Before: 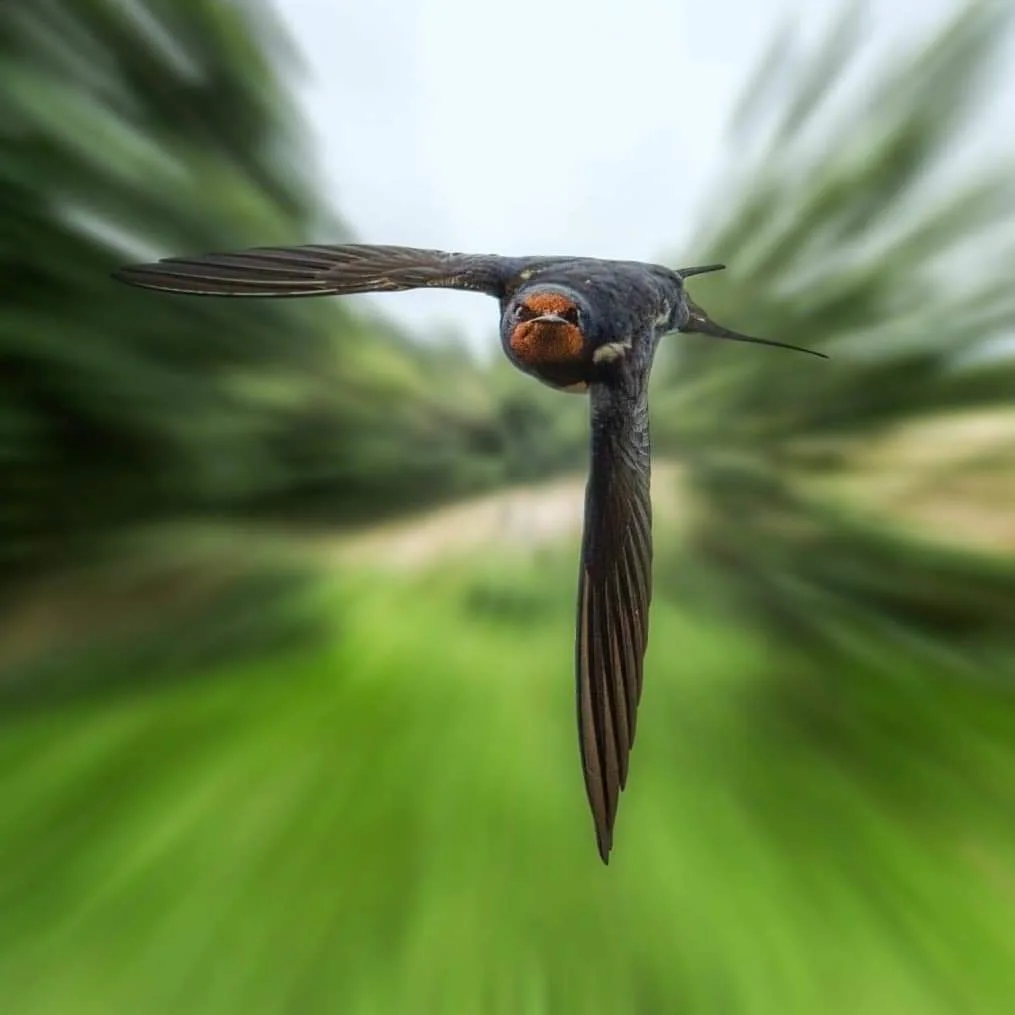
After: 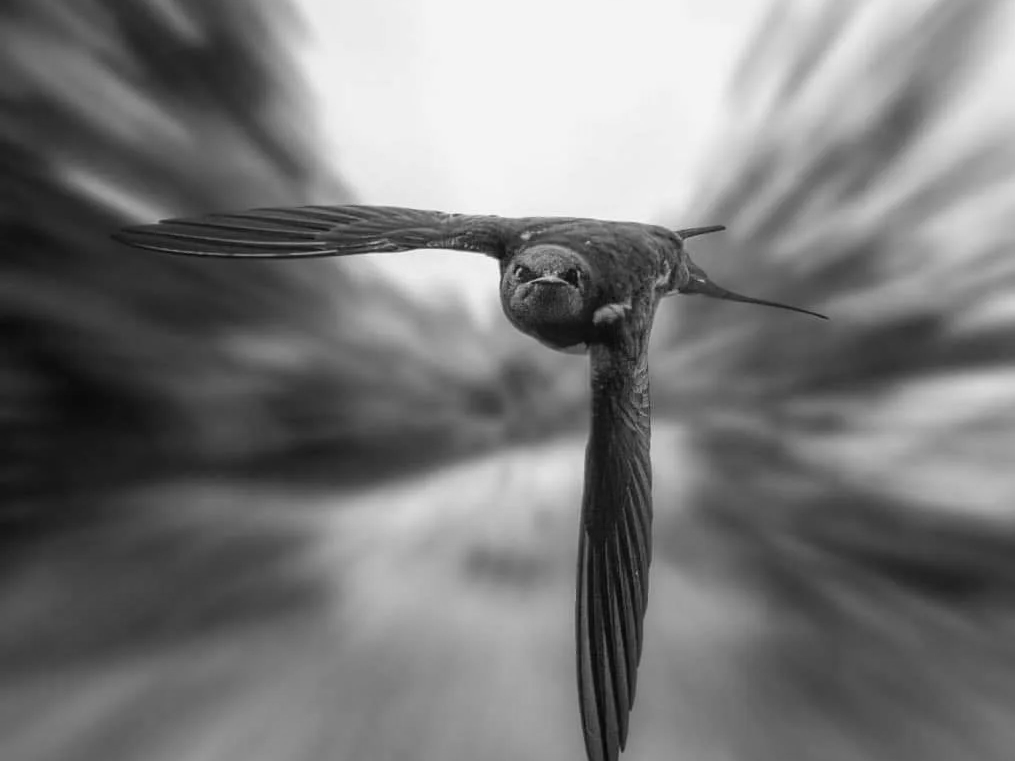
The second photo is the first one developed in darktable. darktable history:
crop: top 3.857%, bottom 21.132%
monochrome: a -6.99, b 35.61, size 1.4
